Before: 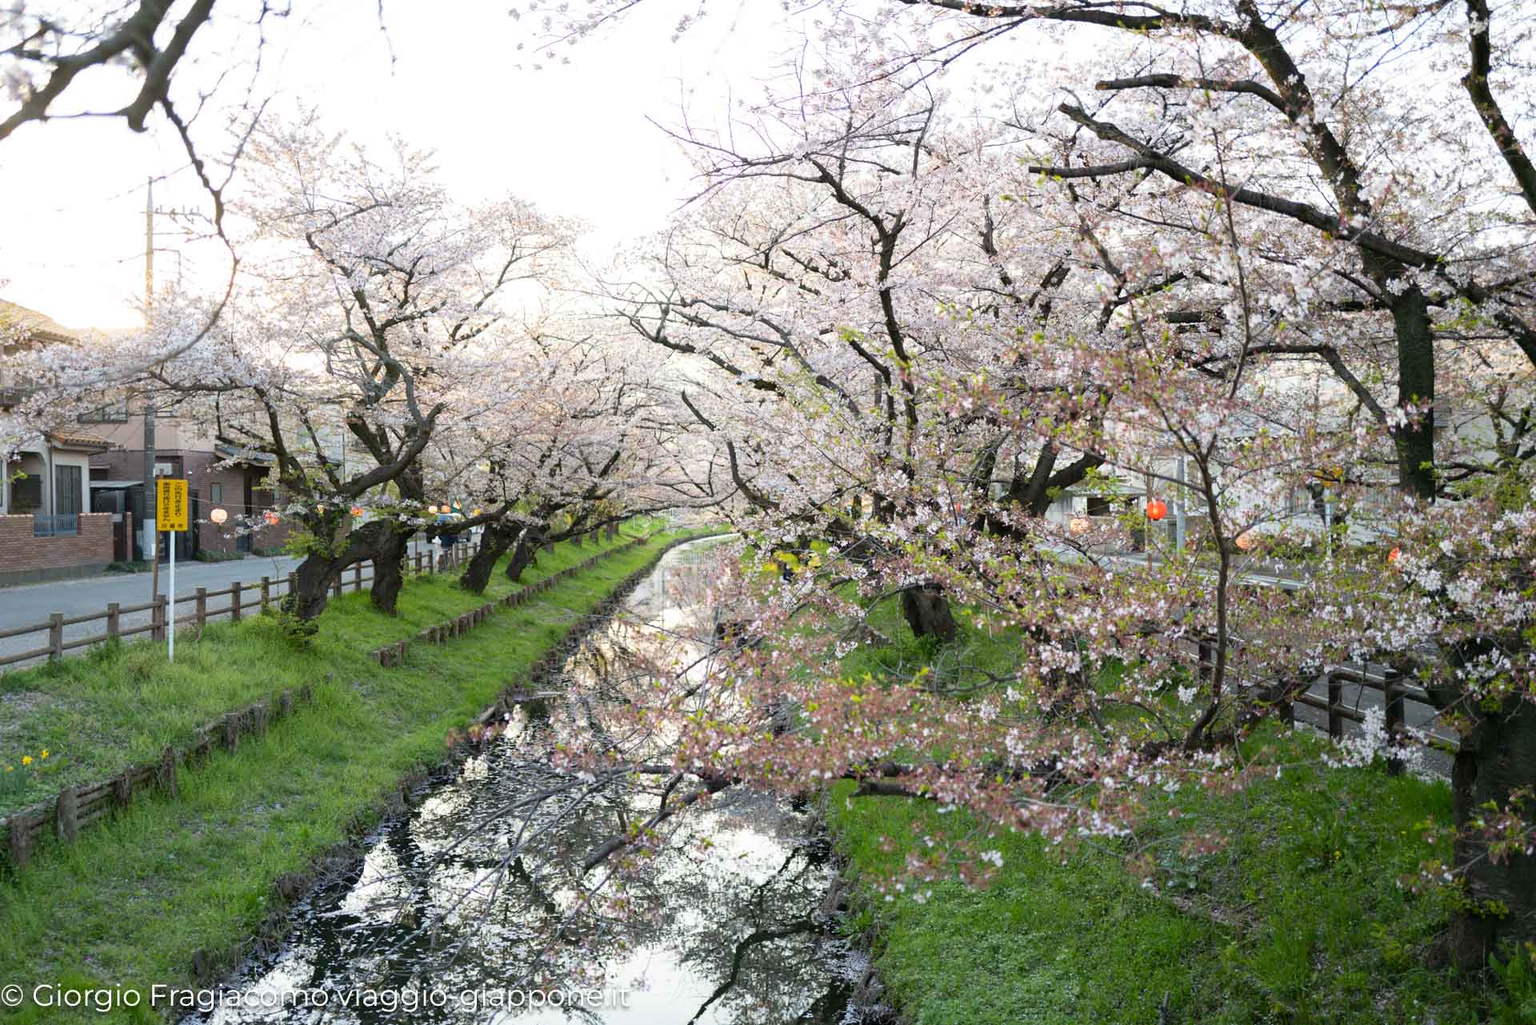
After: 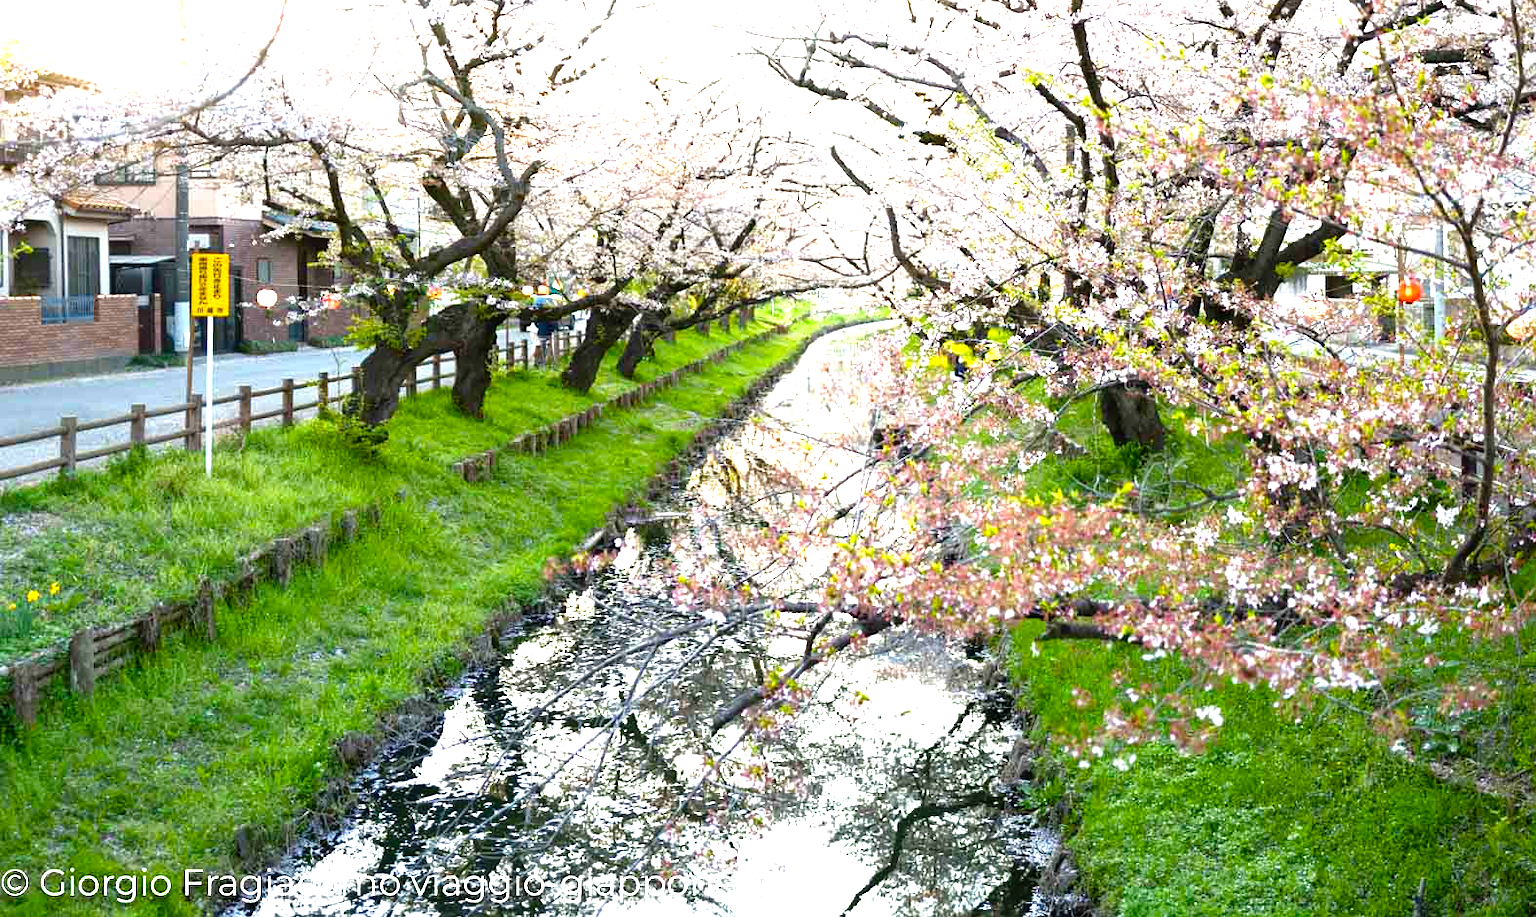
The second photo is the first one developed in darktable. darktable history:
color balance rgb: perceptual saturation grading › mid-tones 6.33%, perceptual saturation grading › shadows 72.44%, perceptual brilliance grading › highlights 11.59%, contrast 5.05%
crop: top 26.531%, right 17.959%
levels: levels [0, 0.394, 0.787]
